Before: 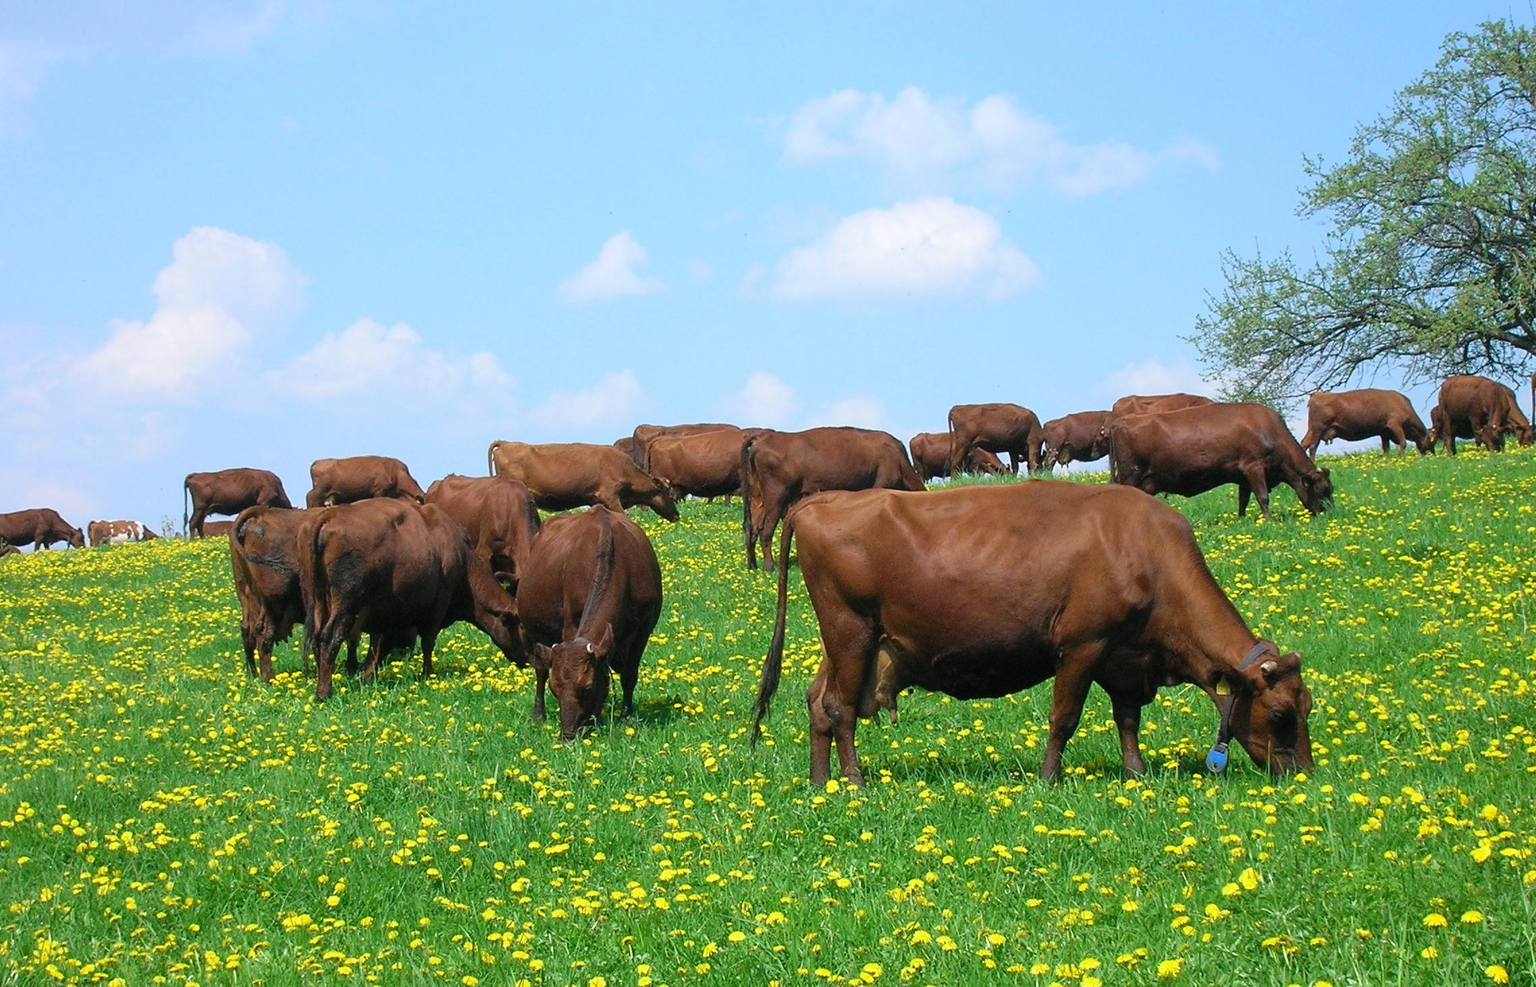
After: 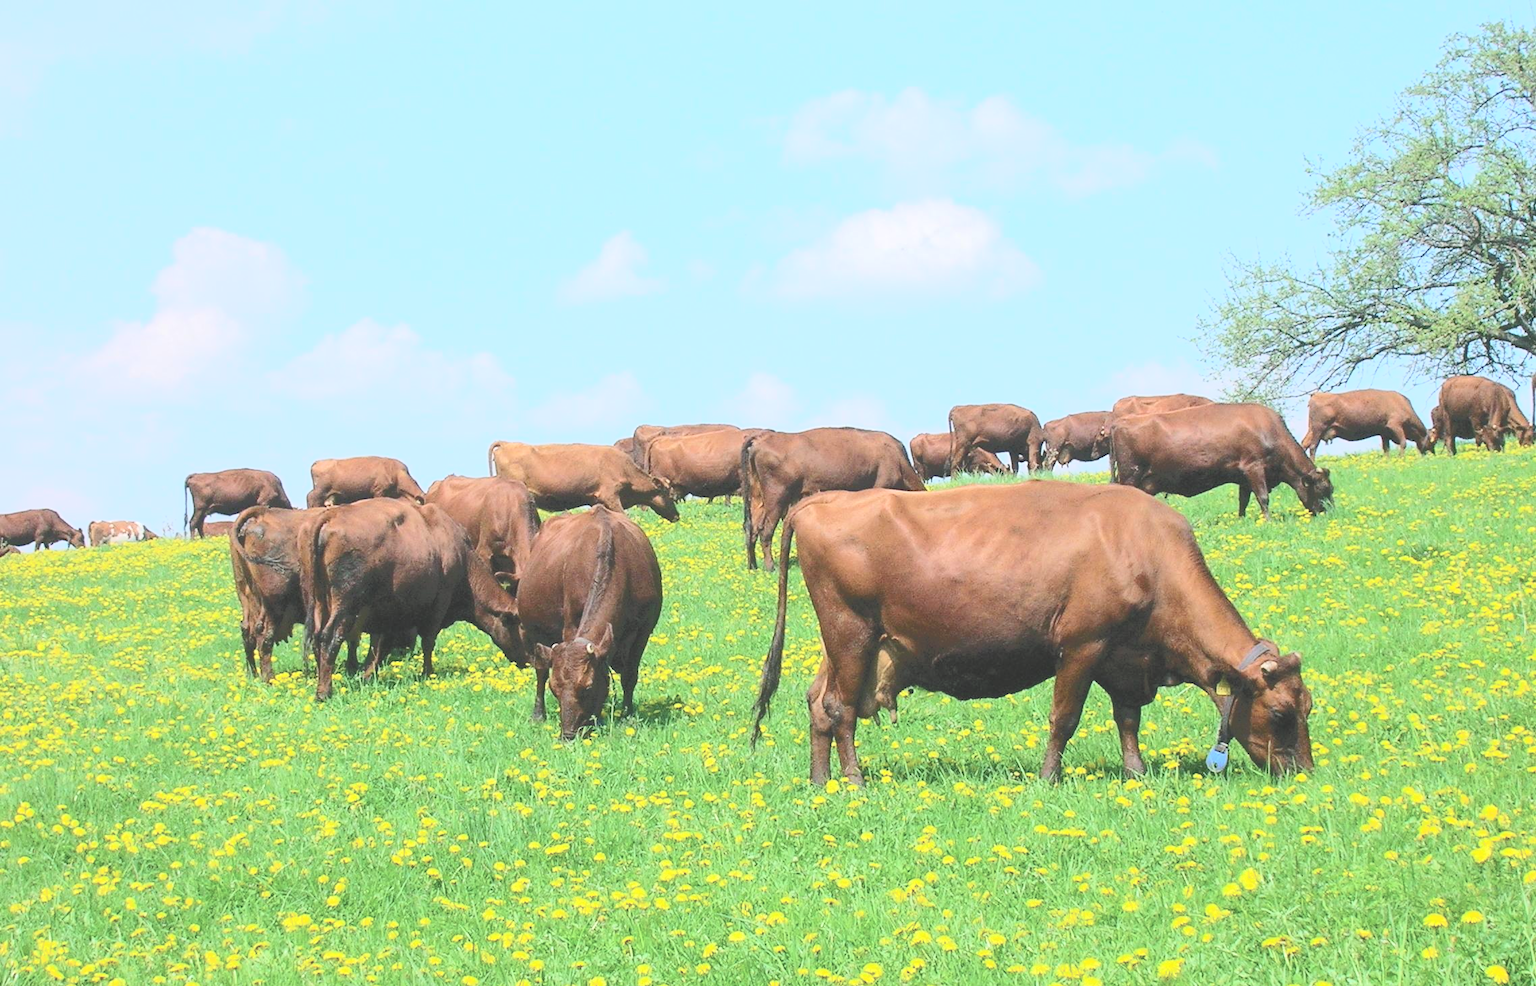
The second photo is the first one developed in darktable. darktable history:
tone curve: curves: ch0 [(0, 0) (0.003, 0.202) (0.011, 0.205) (0.025, 0.222) (0.044, 0.258) (0.069, 0.298) (0.1, 0.321) (0.136, 0.333) (0.177, 0.38) (0.224, 0.439) (0.277, 0.51) (0.335, 0.594) (0.399, 0.675) (0.468, 0.743) (0.543, 0.805) (0.623, 0.861) (0.709, 0.905) (0.801, 0.931) (0.898, 0.941) (1, 1)], color space Lab, independent channels, preserve colors none
